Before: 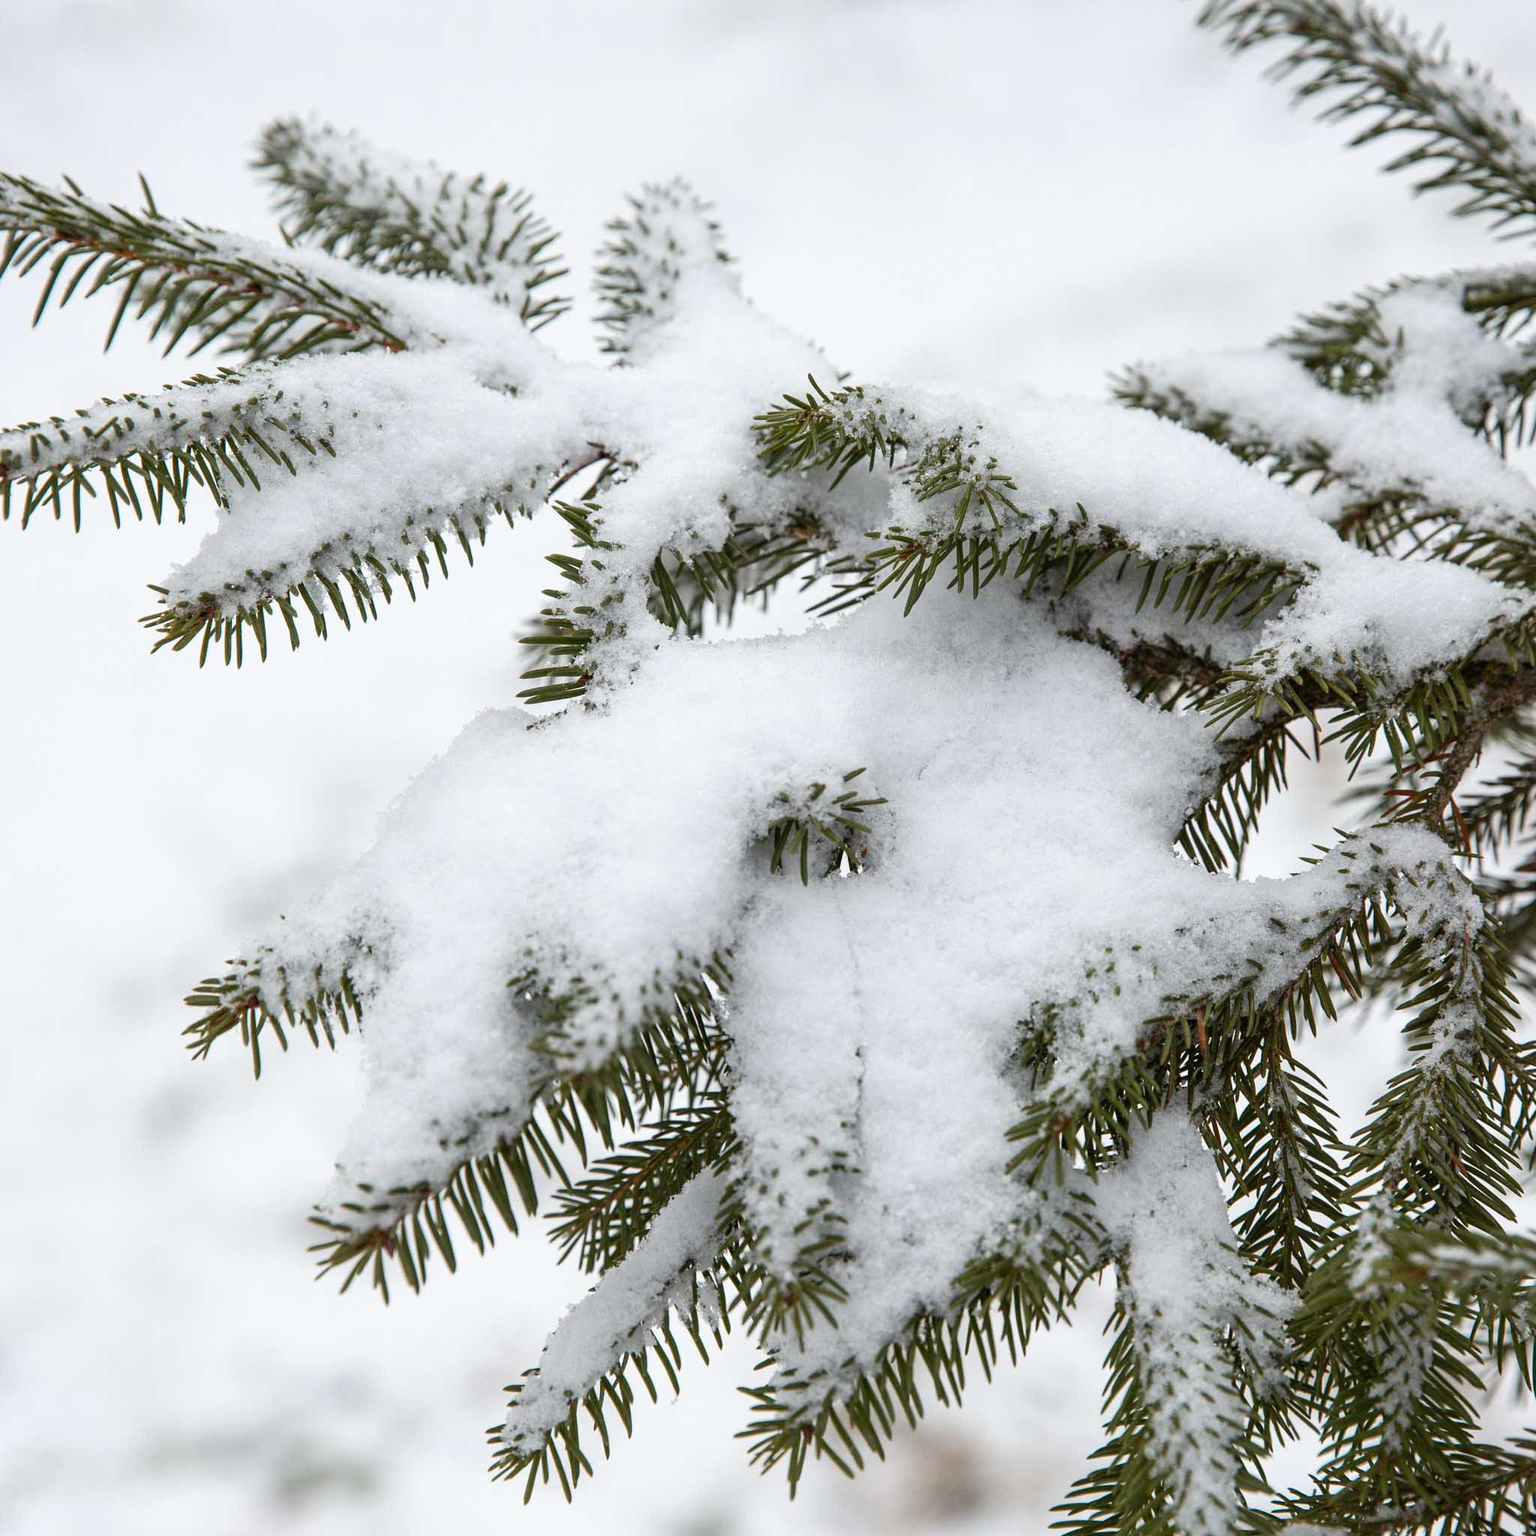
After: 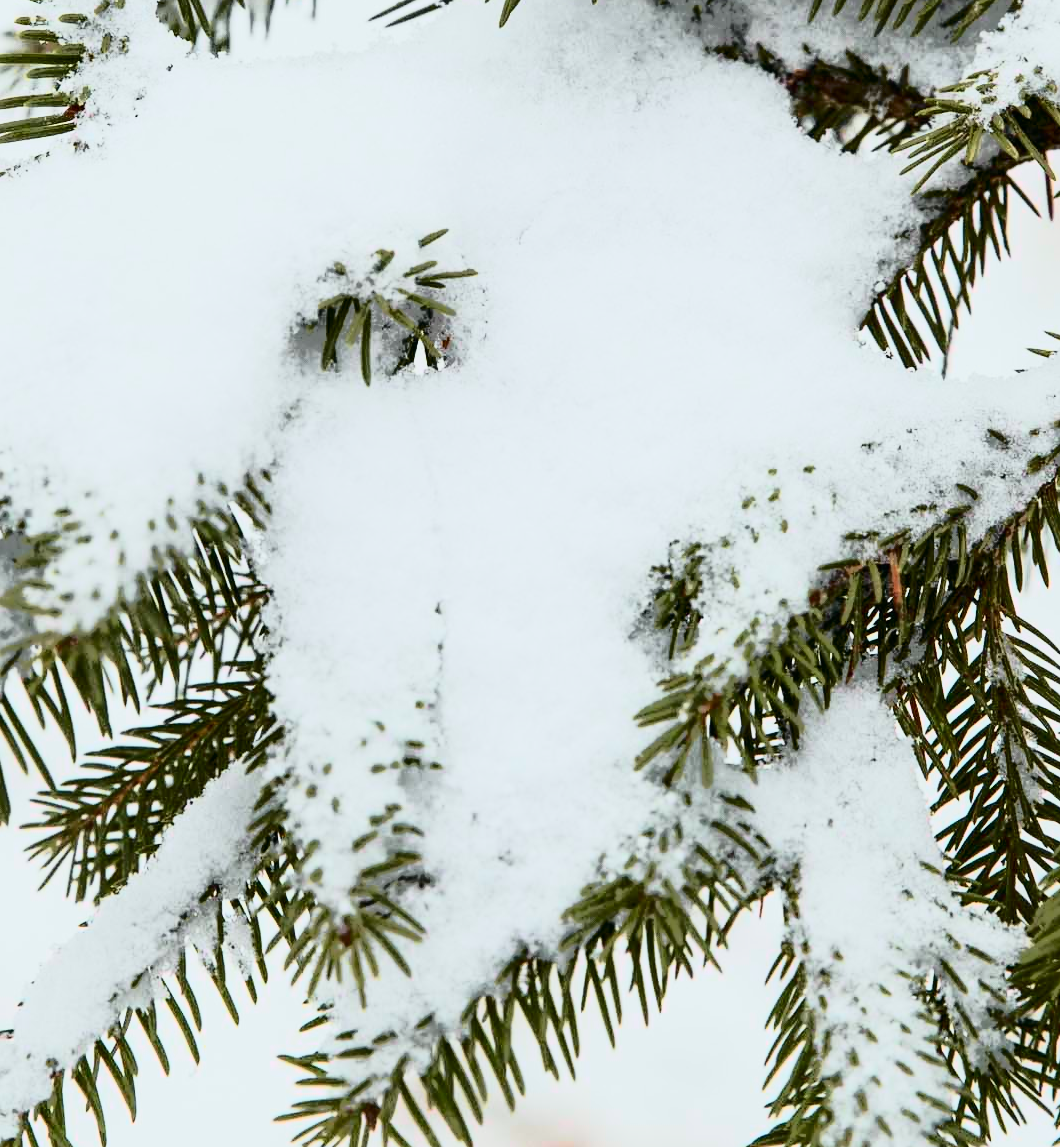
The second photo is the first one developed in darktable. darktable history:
crop: left 34.479%, top 38.822%, right 13.718%, bottom 5.172%
tone curve: curves: ch0 [(0, 0) (0.081, 0.033) (0.192, 0.124) (0.283, 0.238) (0.407, 0.476) (0.495, 0.521) (0.661, 0.756) (0.788, 0.87) (1, 0.951)]; ch1 [(0, 0) (0.161, 0.092) (0.35, 0.33) (0.392, 0.392) (0.427, 0.426) (0.479, 0.472) (0.505, 0.497) (0.521, 0.524) (0.567, 0.56) (0.583, 0.592) (0.625, 0.627) (0.678, 0.733) (1, 1)]; ch2 [(0, 0) (0.346, 0.362) (0.404, 0.427) (0.502, 0.499) (0.531, 0.523) (0.544, 0.561) (0.58, 0.59) (0.629, 0.642) (0.717, 0.678) (1, 1)], color space Lab, independent channels, preserve colors none
contrast brightness saturation: contrast 0.2, brightness 0.16, saturation 0.22
